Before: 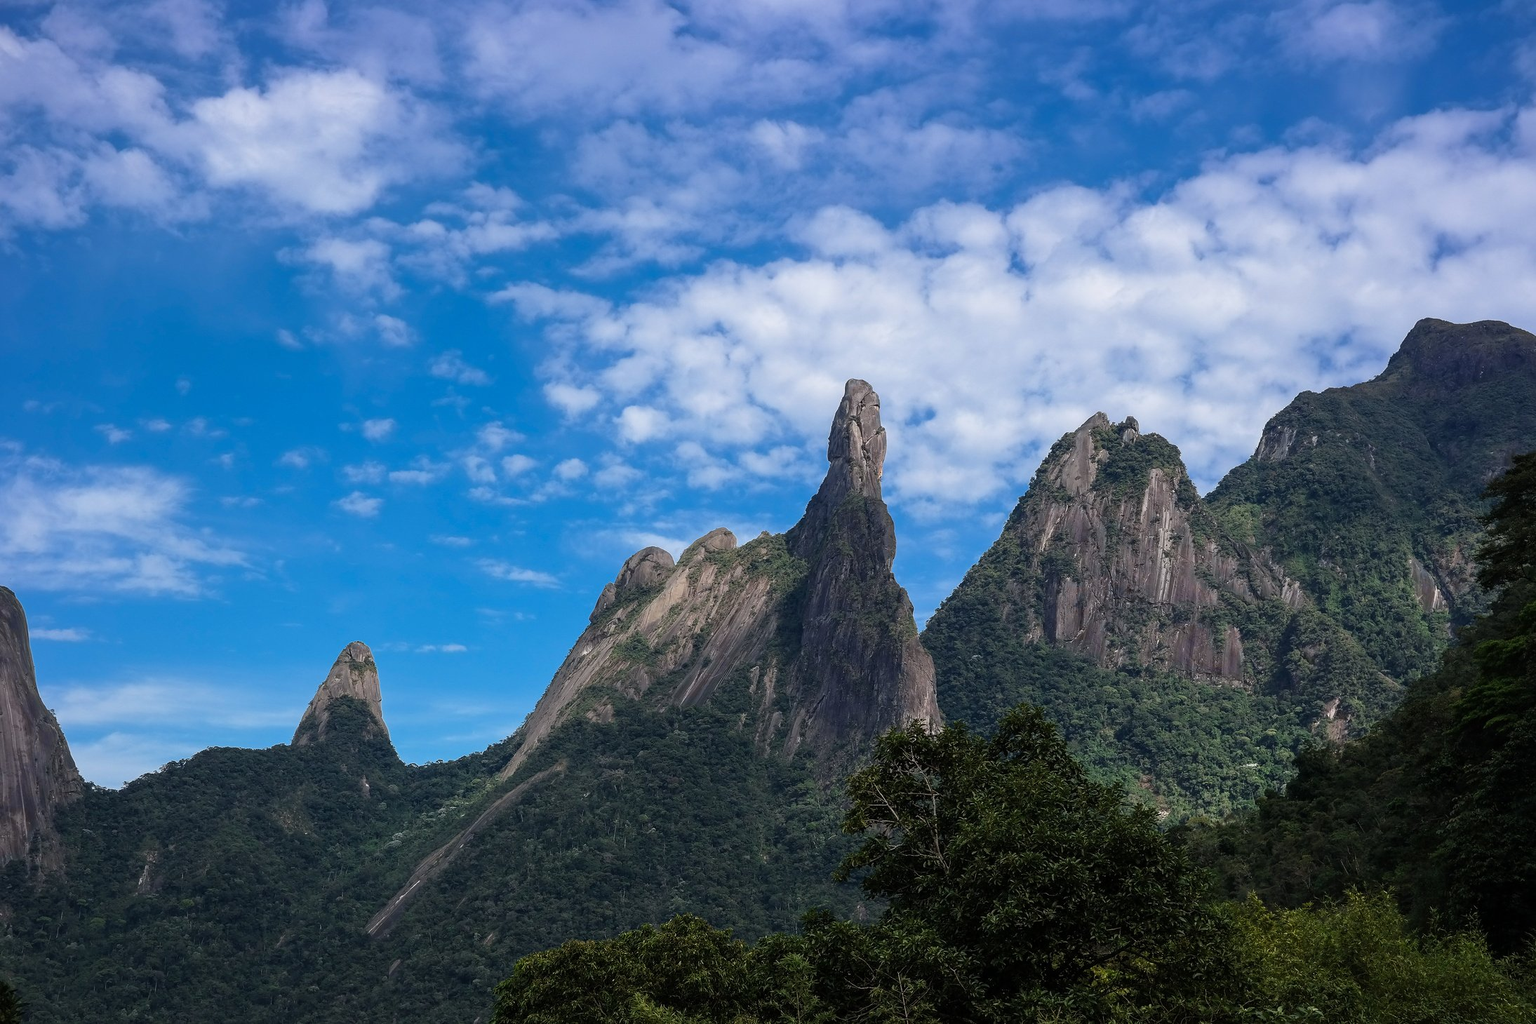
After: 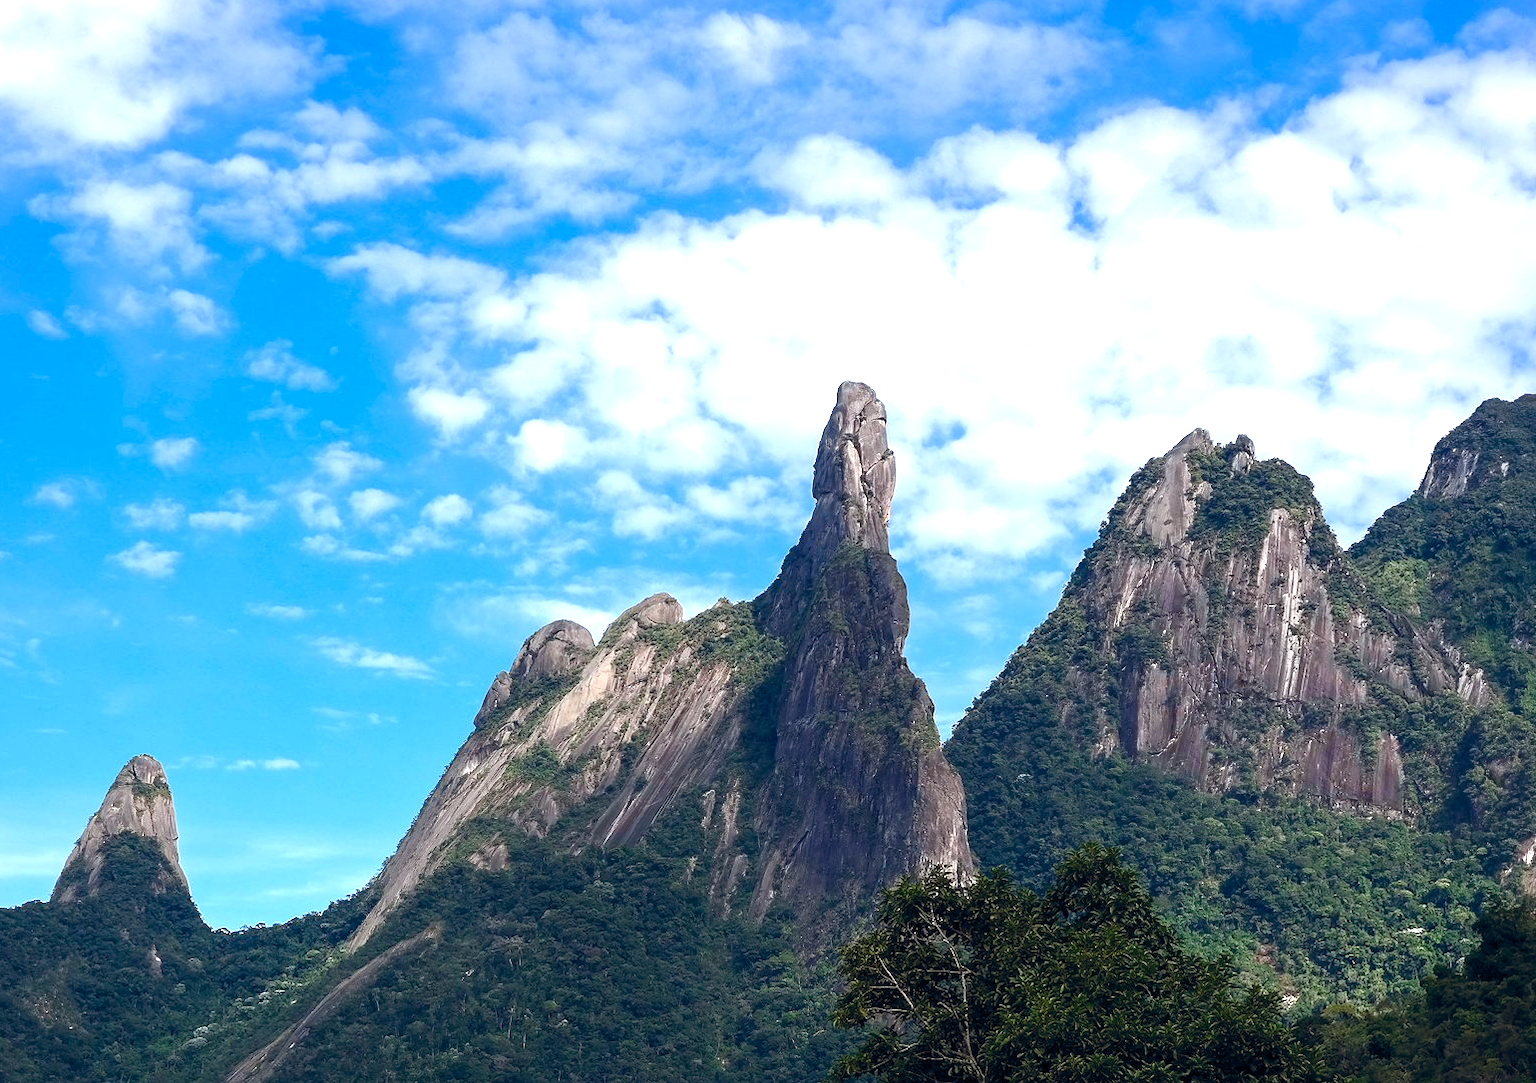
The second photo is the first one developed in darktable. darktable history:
tone equalizer: -8 EV 0 EV, -7 EV 0.003 EV, -6 EV -0.002 EV, -5 EV -0.007 EV, -4 EV -0.056 EV, -3 EV -0.201 EV, -2 EV -0.256 EV, -1 EV 0.104 EV, +0 EV 0.33 EV, smoothing diameter 24.91%, edges refinement/feathering 11.06, preserve details guided filter
crop and rotate: left 16.696%, top 10.832%, right 12.935%, bottom 14.725%
exposure: exposure 0.769 EV, compensate exposure bias true, compensate highlight preservation false
color balance rgb: shadows lift › chroma 1.028%, shadows lift › hue 29.37°, global offset › chroma 0.096%, global offset › hue 253.49°, linear chroma grading › global chroma 8.84%, perceptual saturation grading › global saturation 25.171%, perceptual saturation grading › highlights -50.281%, perceptual saturation grading › shadows 31.094%
